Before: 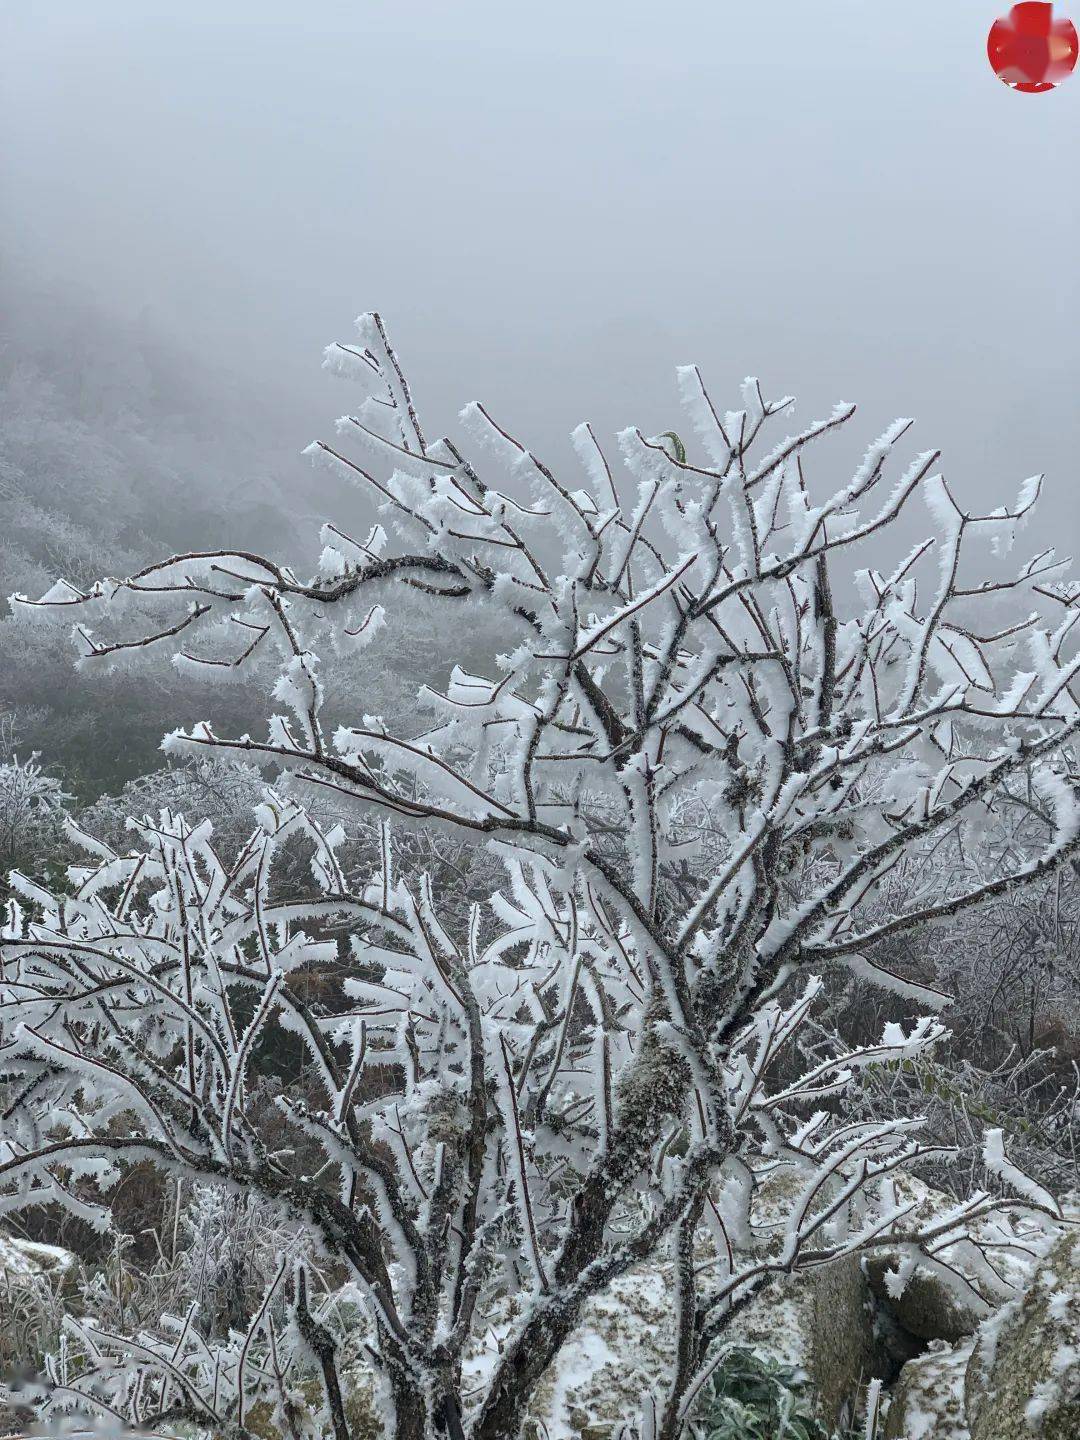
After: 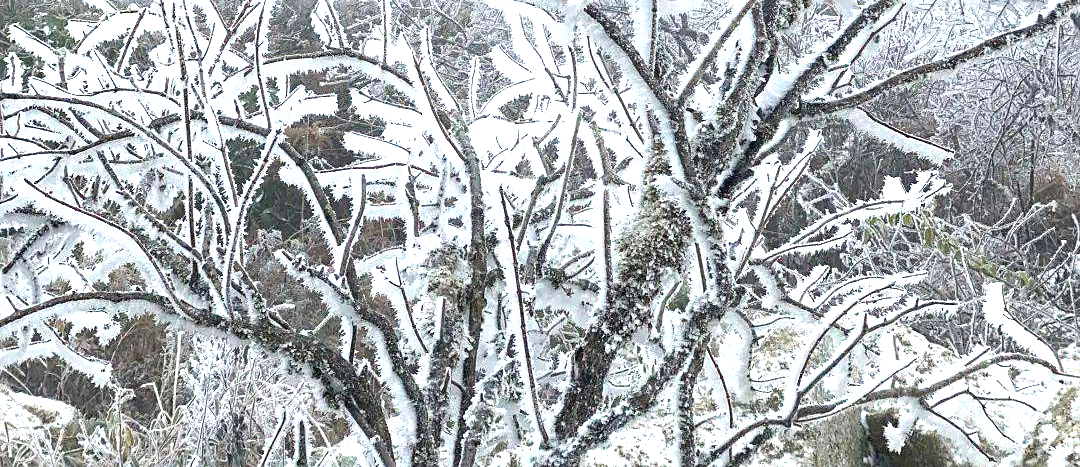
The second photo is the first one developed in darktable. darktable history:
sharpen: amount 0.203
exposure: black level correction 0, exposure 1.473 EV, compensate highlight preservation false
crop and rotate: top 58.783%, bottom 8.743%
